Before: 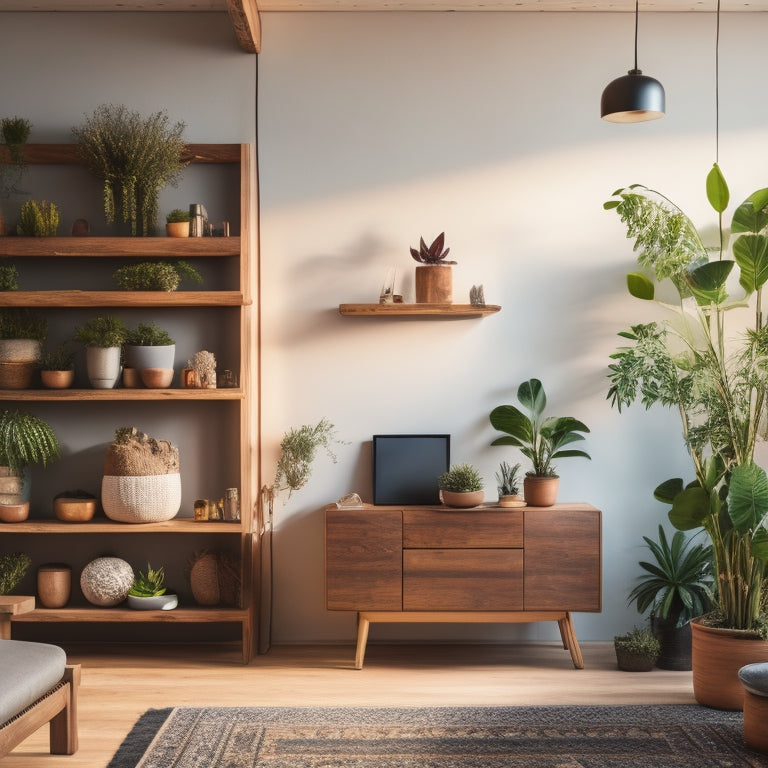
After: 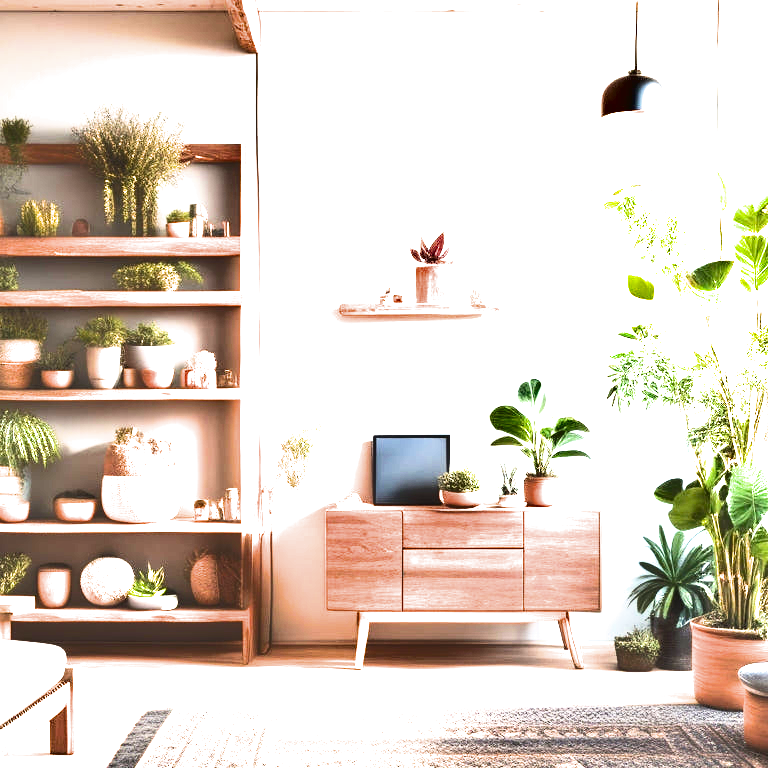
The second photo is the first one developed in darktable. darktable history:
filmic rgb: black relative exposure -4.91 EV, white relative exposure 2.84 EV, hardness 3.7
exposure: exposure 3 EV, compensate highlight preservation false
shadows and highlights: low approximation 0.01, soften with gaussian
